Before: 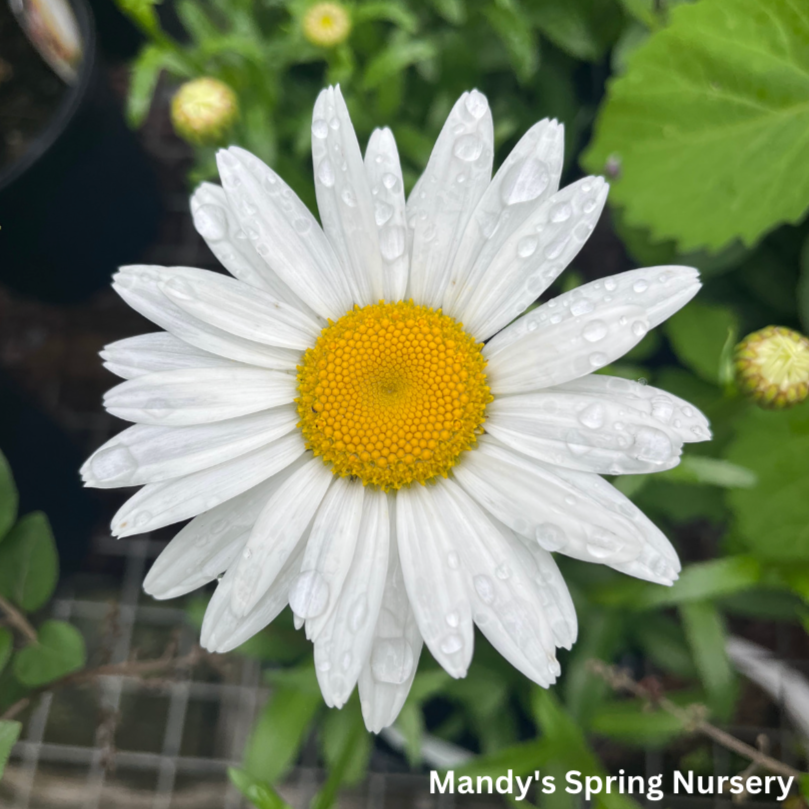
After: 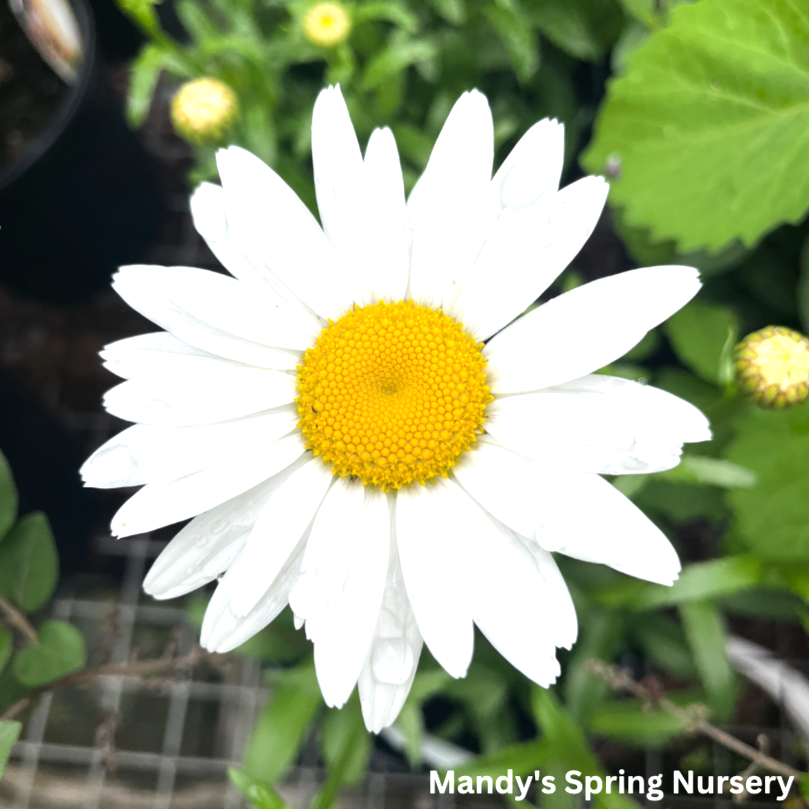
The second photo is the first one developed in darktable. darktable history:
tone equalizer: -8 EV -0.746 EV, -7 EV -0.672 EV, -6 EV -0.623 EV, -5 EV -0.365 EV, -3 EV 0.403 EV, -2 EV 0.6 EV, -1 EV 0.696 EV, +0 EV 0.776 EV
